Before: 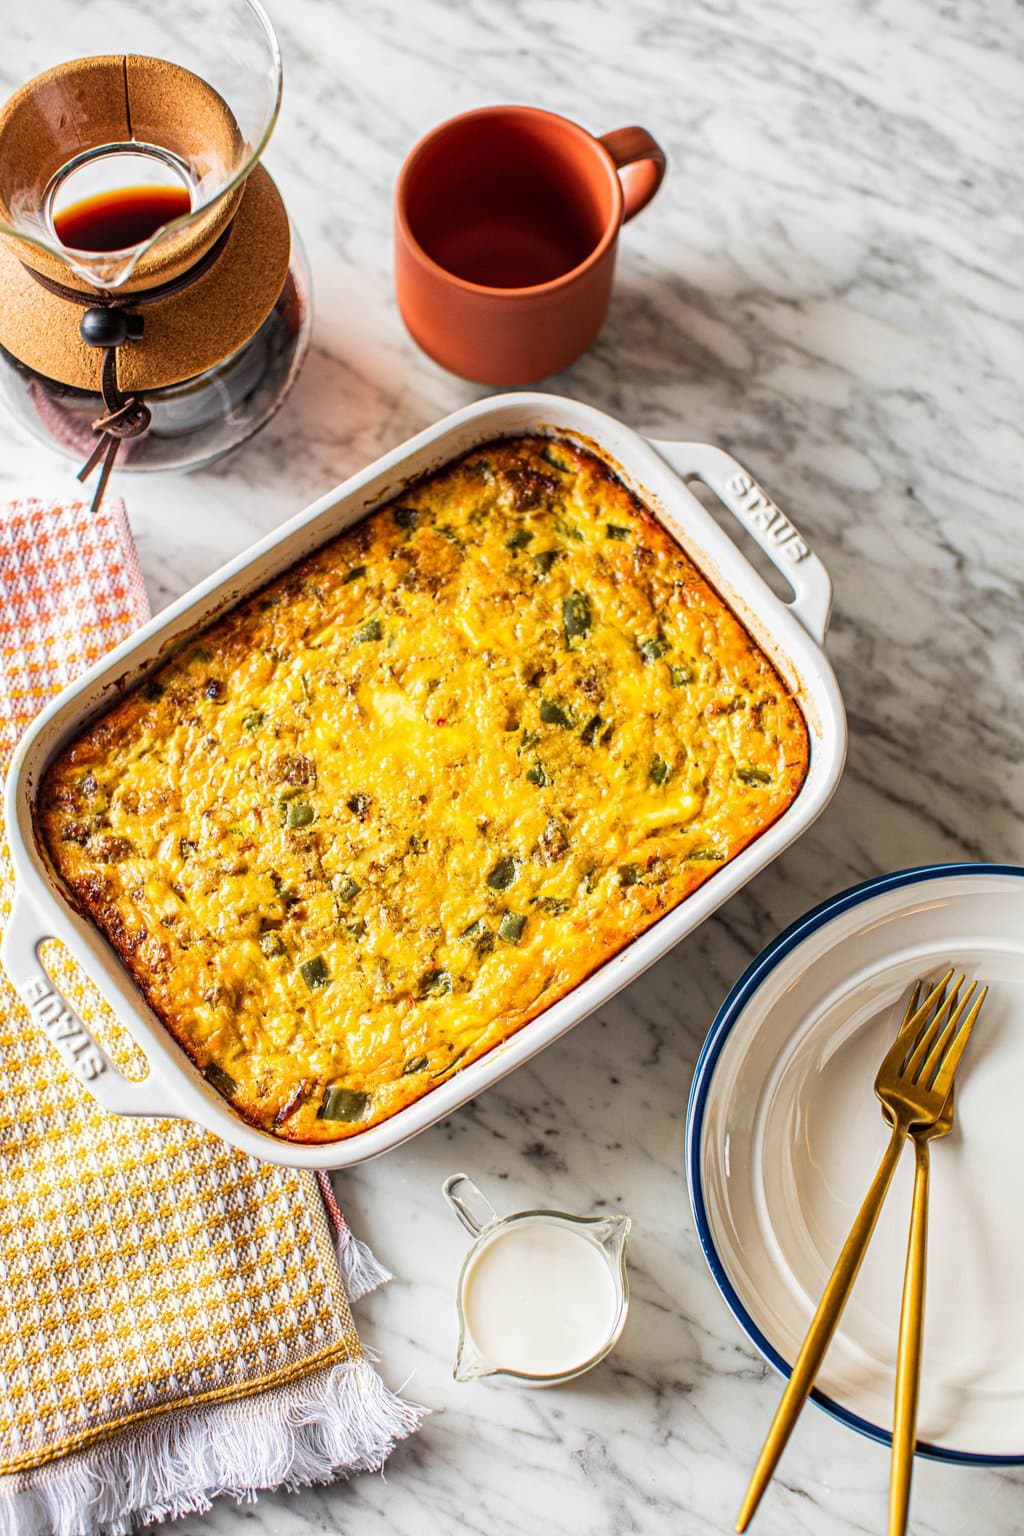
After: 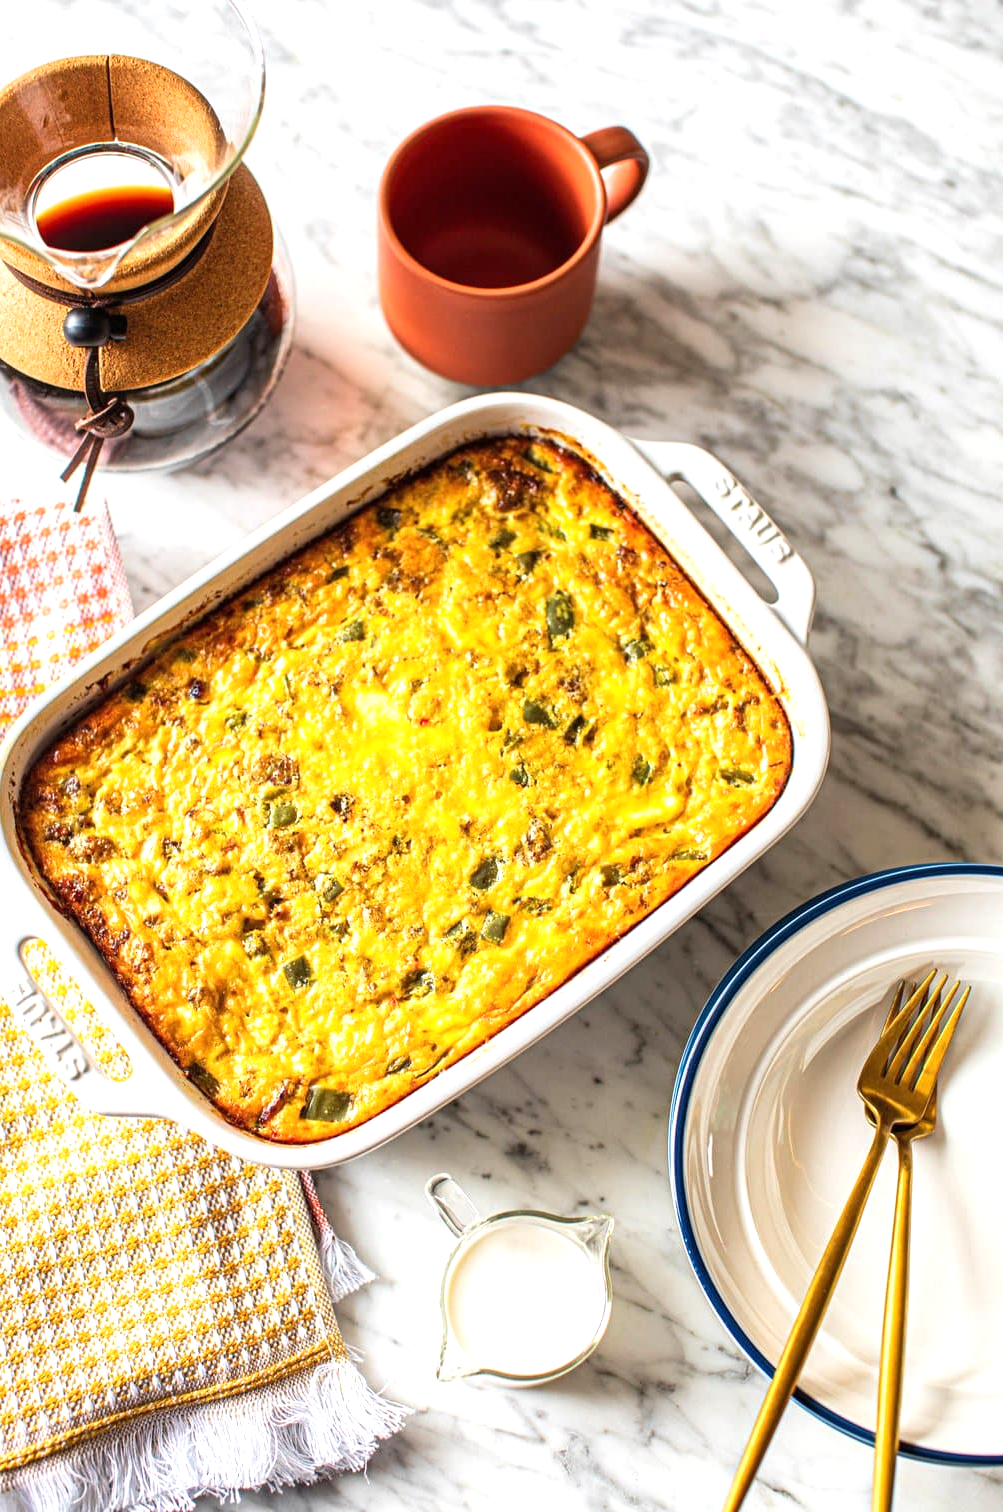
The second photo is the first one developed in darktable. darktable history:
crop: left 1.729%, right 0.267%, bottom 1.512%
exposure: black level correction 0, exposure 0.5 EV, compensate exposure bias true, compensate highlight preservation false
